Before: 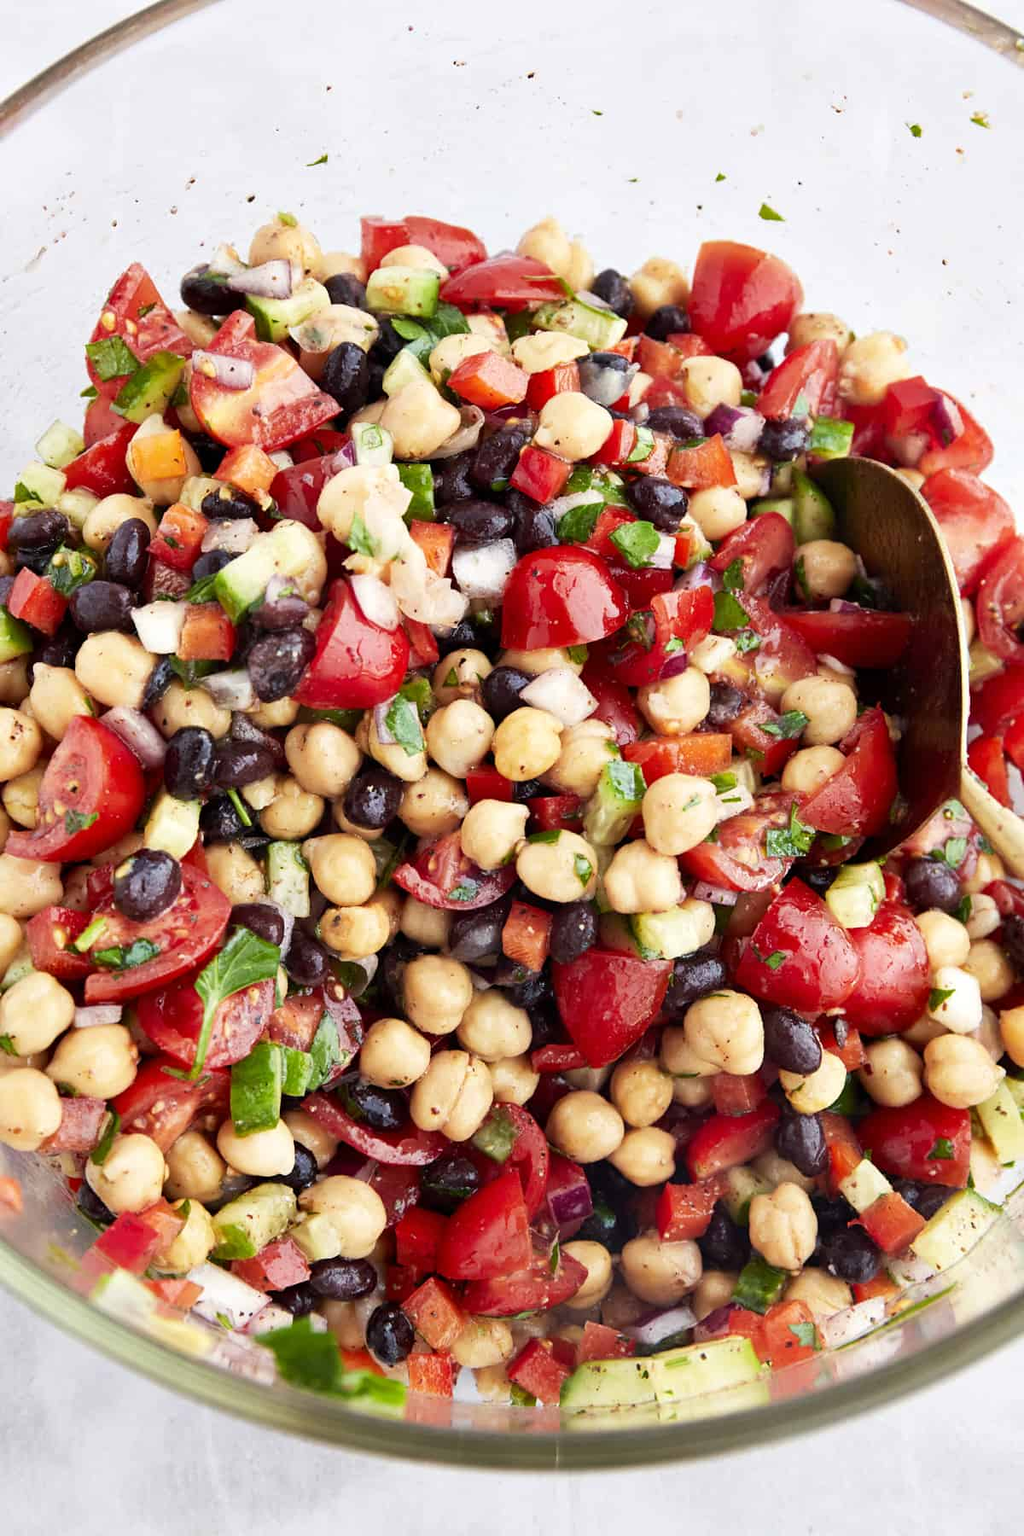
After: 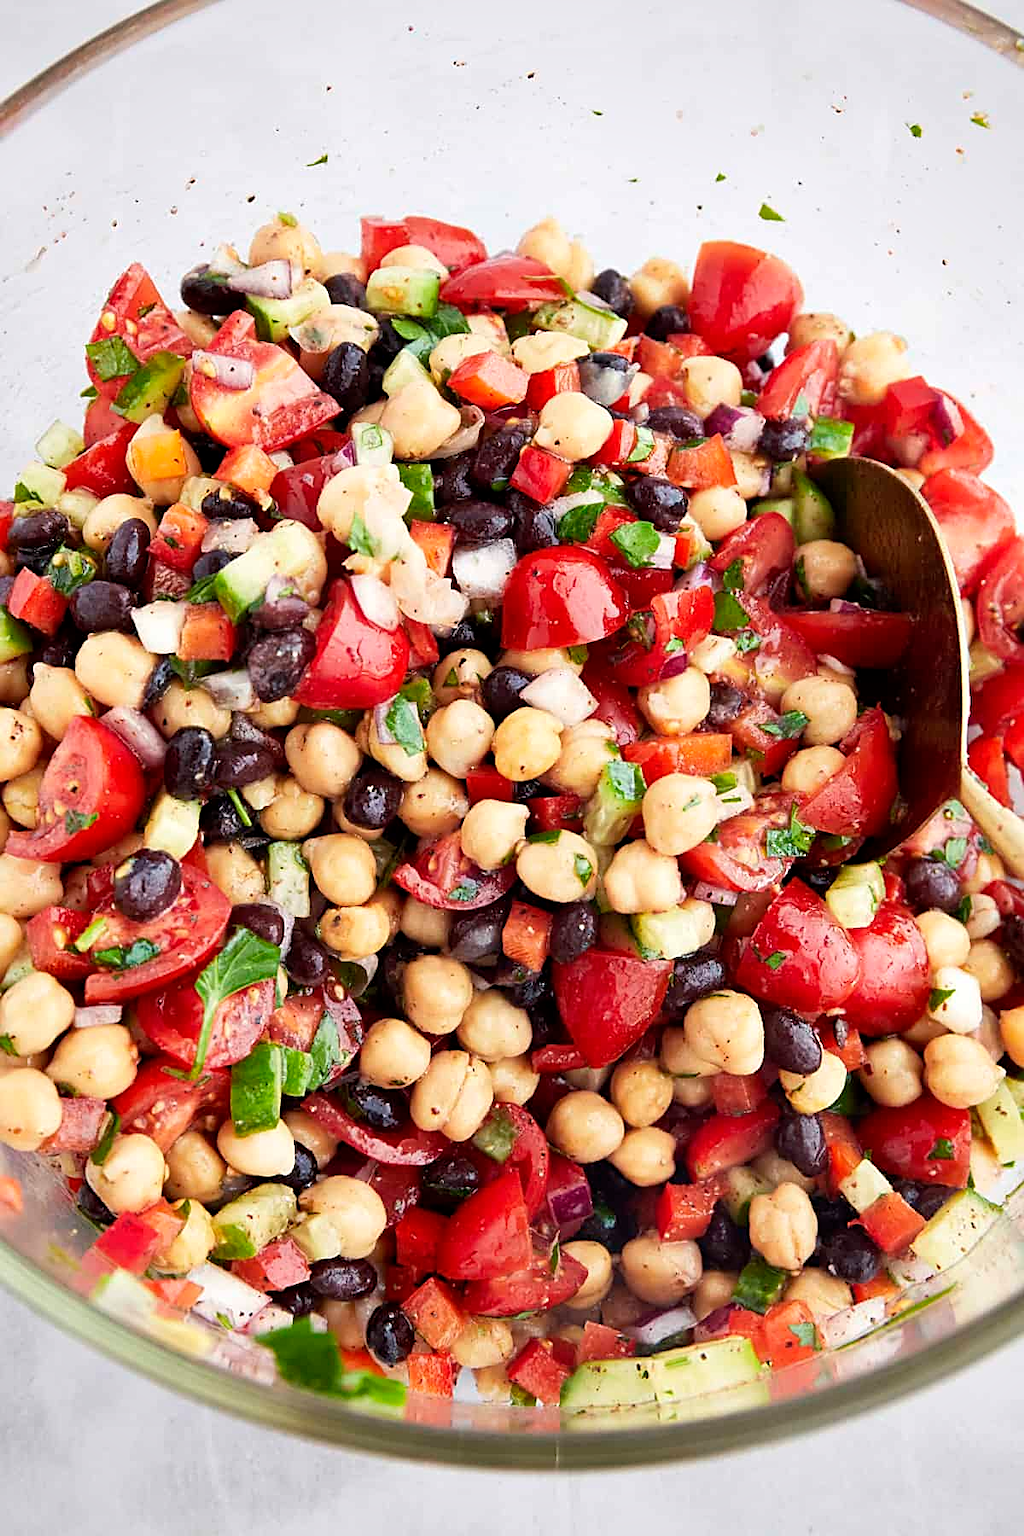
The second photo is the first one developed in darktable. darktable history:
vignetting: brightness -0.246, saturation 0.142
sharpen: amount 0.494
